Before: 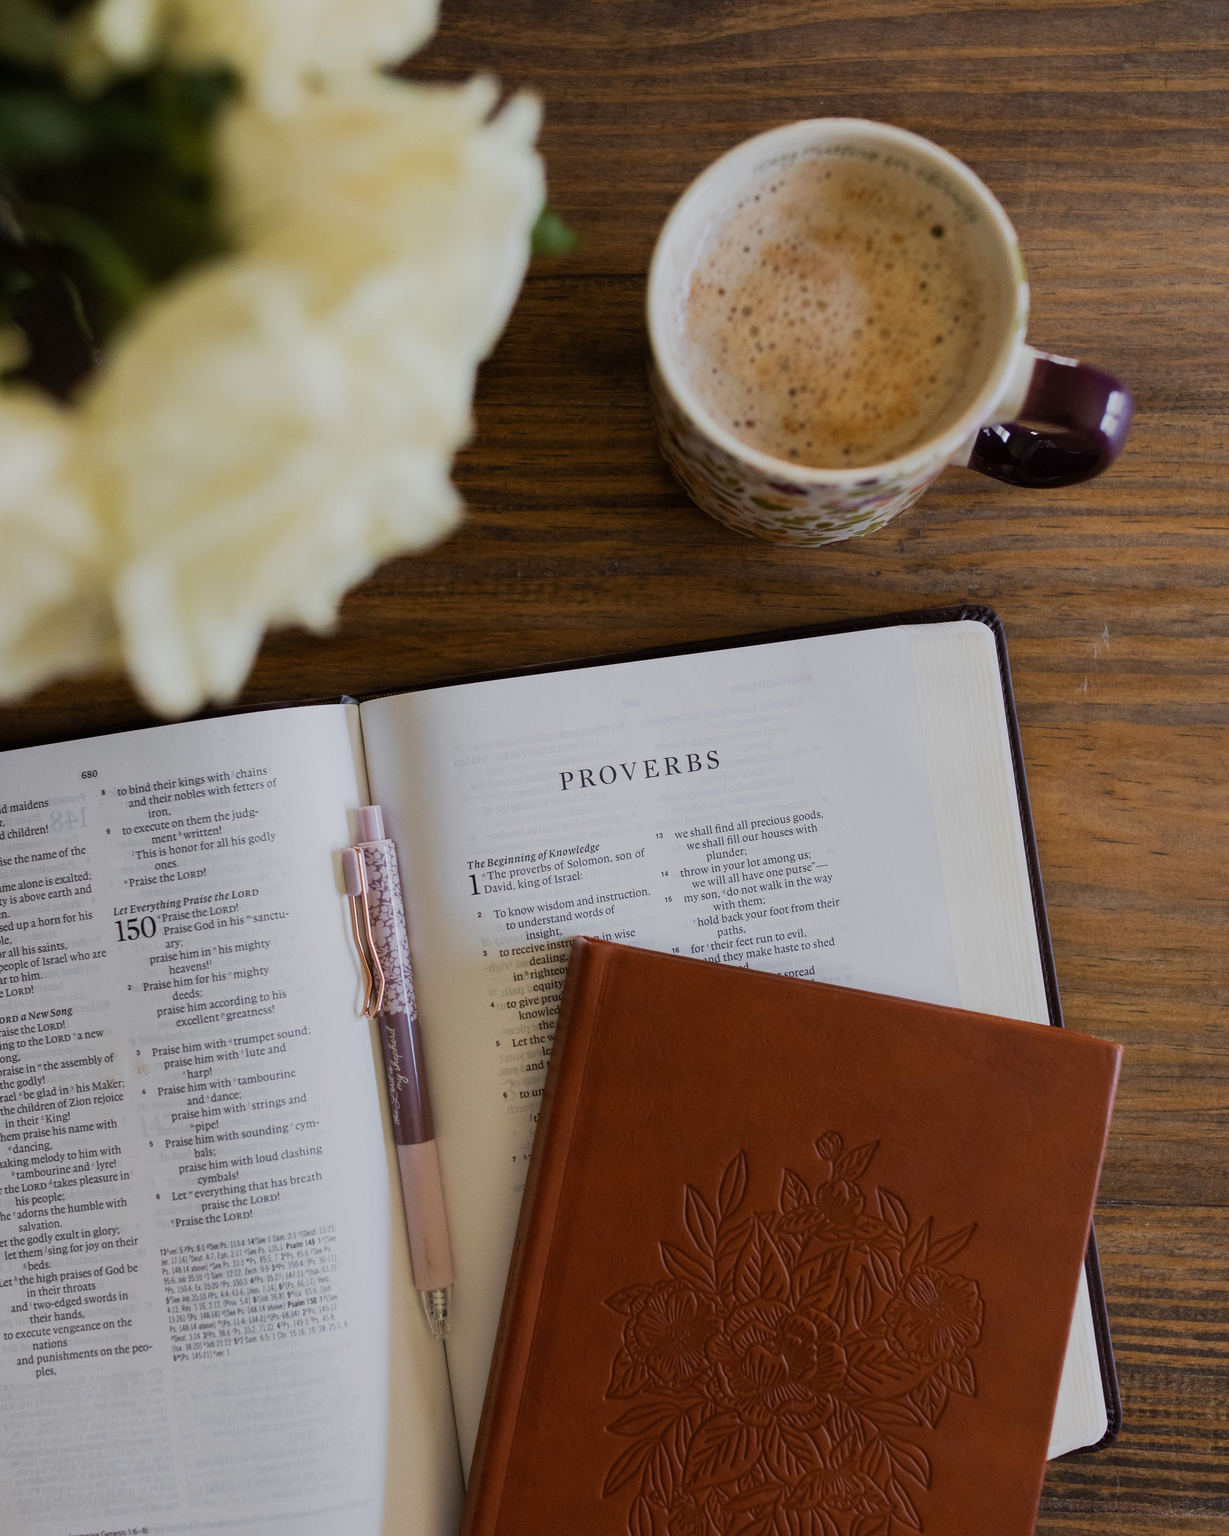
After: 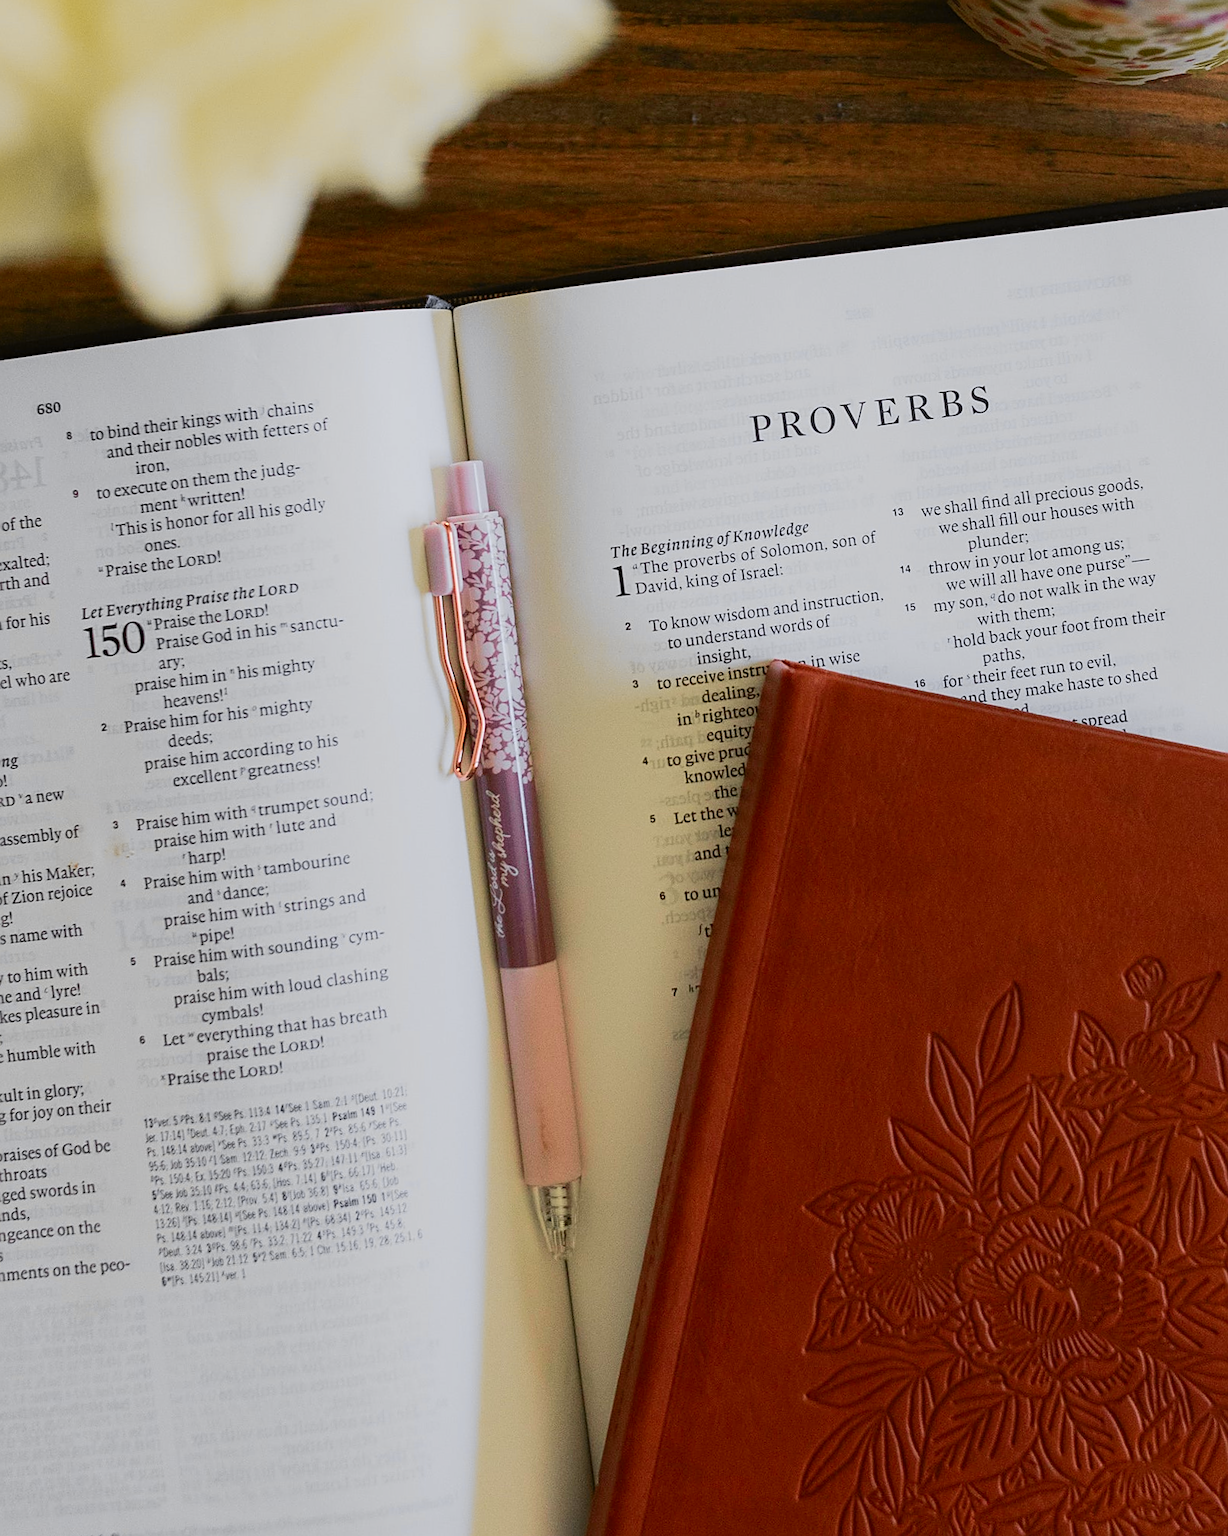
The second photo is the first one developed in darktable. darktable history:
tone curve: curves: ch0 [(0, 0.017) (0.239, 0.277) (0.508, 0.593) (0.826, 0.855) (1, 0.945)]; ch1 [(0, 0) (0.401, 0.42) (0.442, 0.47) (0.492, 0.498) (0.511, 0.504) (0.555, 0.586) (0.681, 0.739) (1, 1)]; ch2 [(0, 0) (0.411, 0.433) (0.5, 0.504) (0.545, 0.574) (1, 1)], color space Lab, independent channels, preserve colors none
sharpen: on, module defaults
crop and rotate: angle -0.82°, left 3.85%, top 31.828%, right 27.992%
